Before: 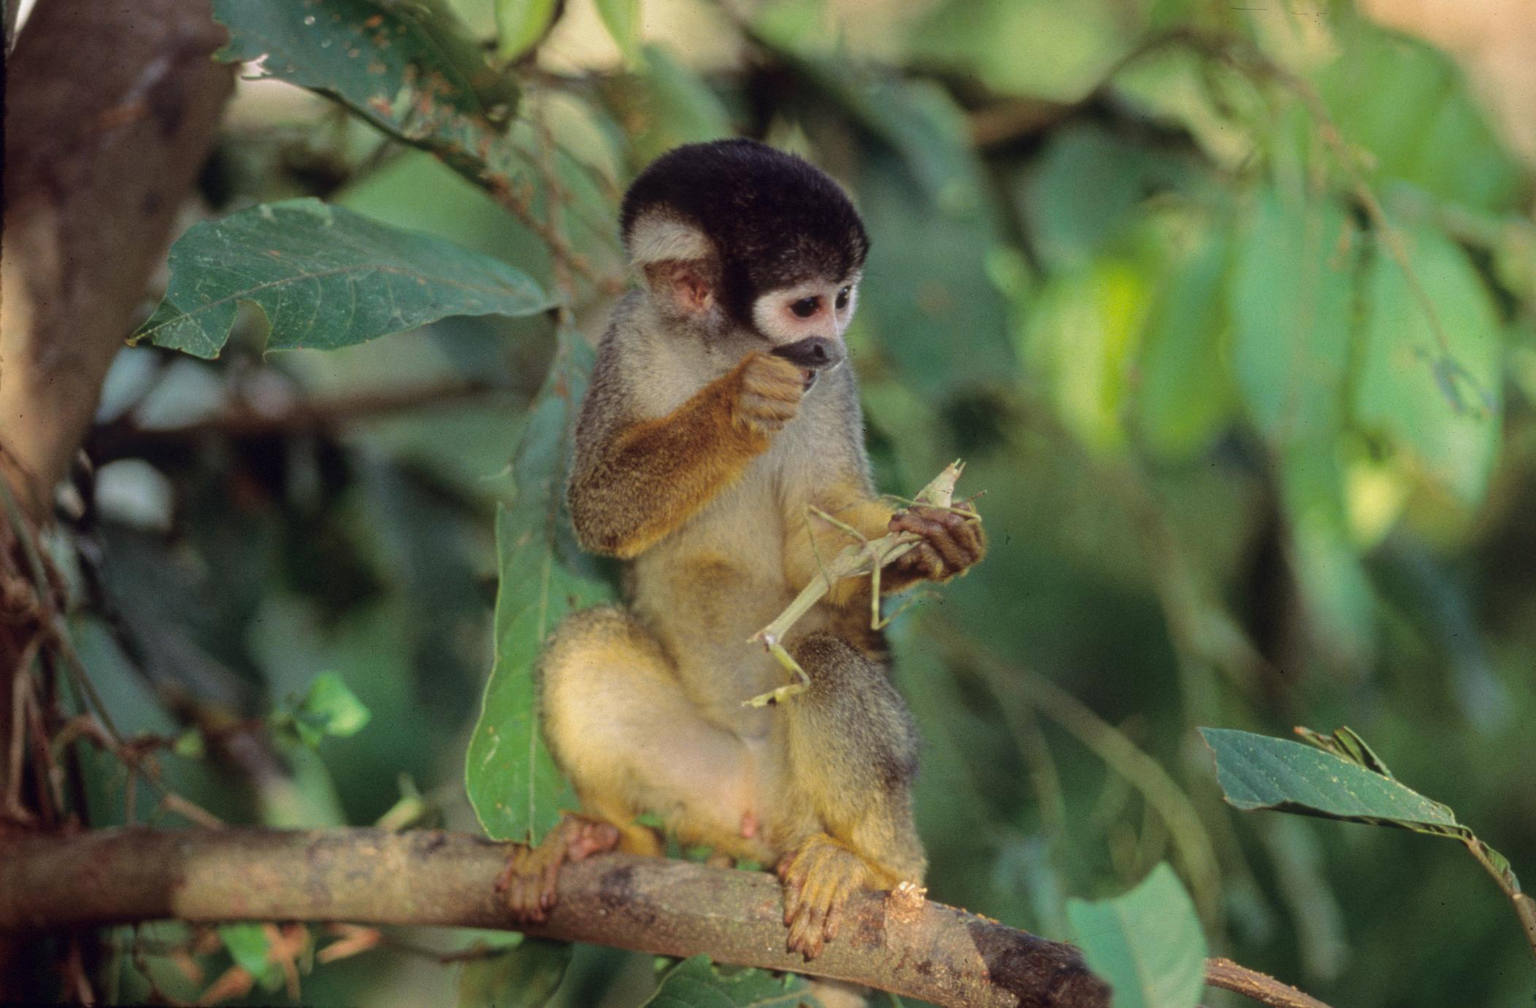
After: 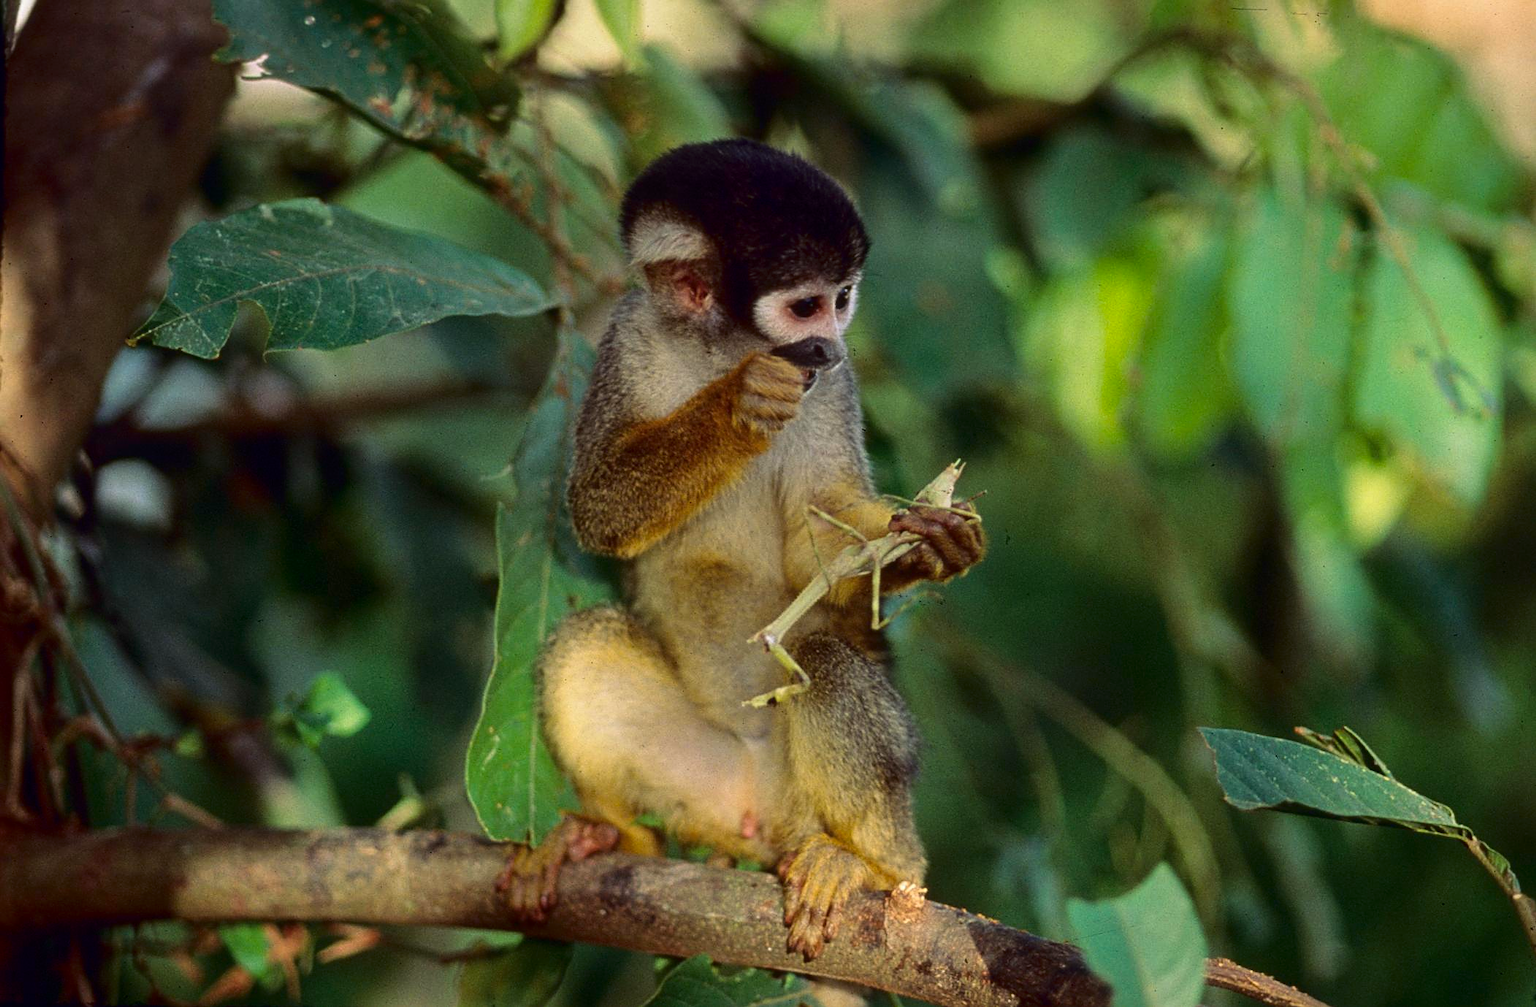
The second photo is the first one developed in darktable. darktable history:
sharpen: on, module defaults
contrast brightness saturation: contrast 0.188, brightness -0.108, saturation 0.21
